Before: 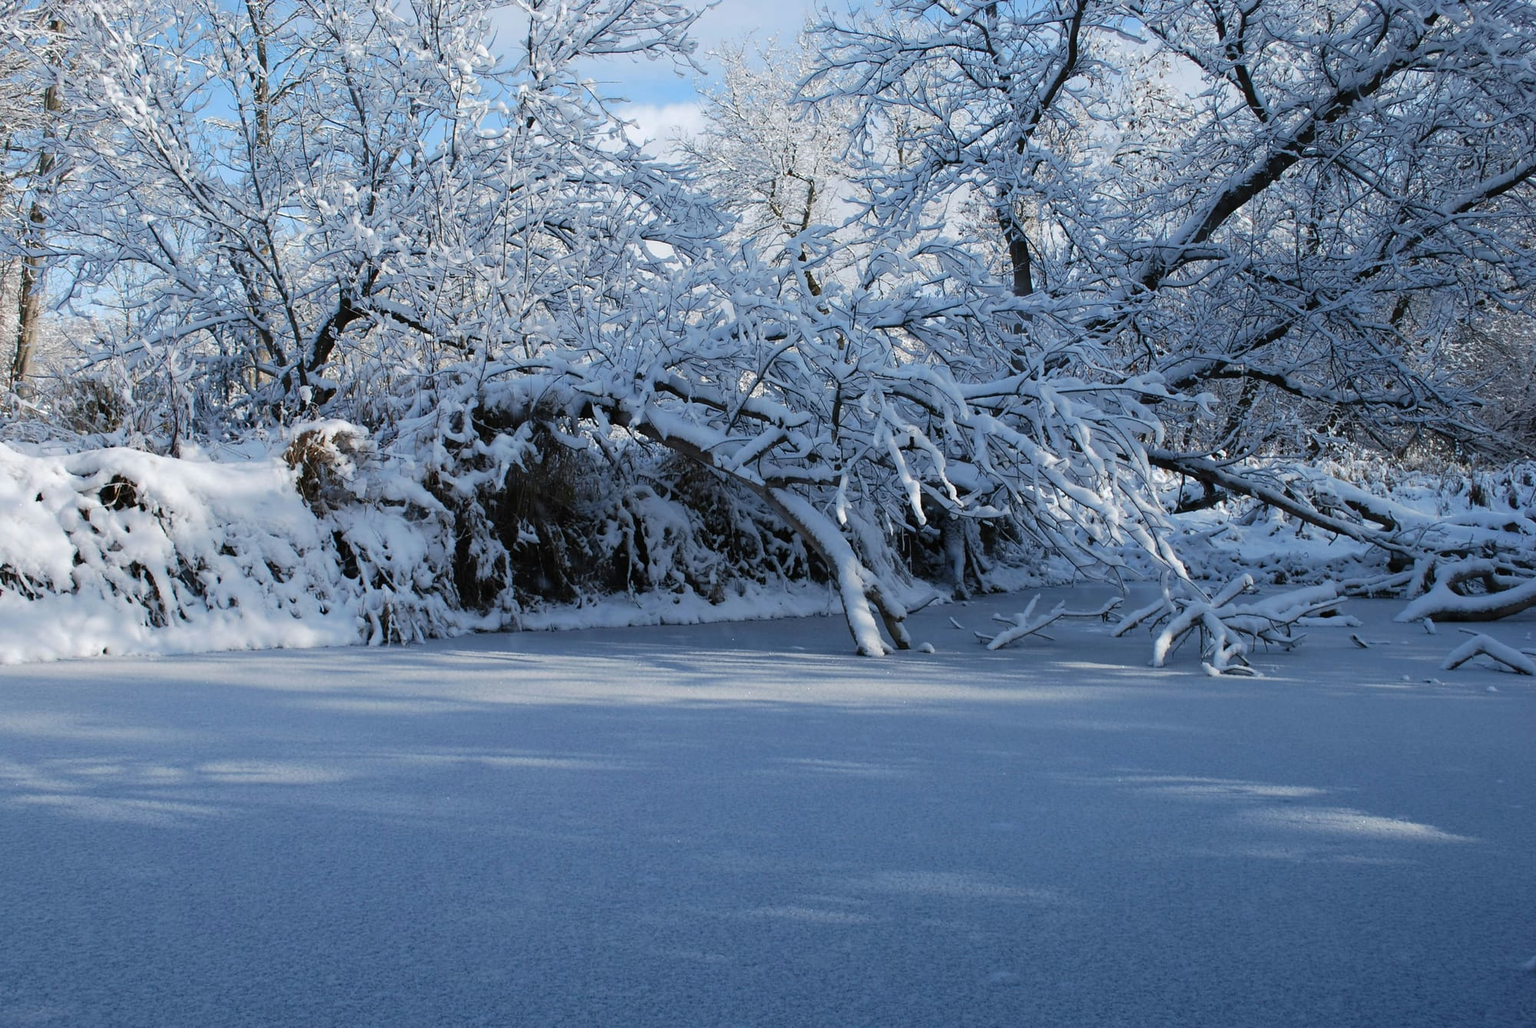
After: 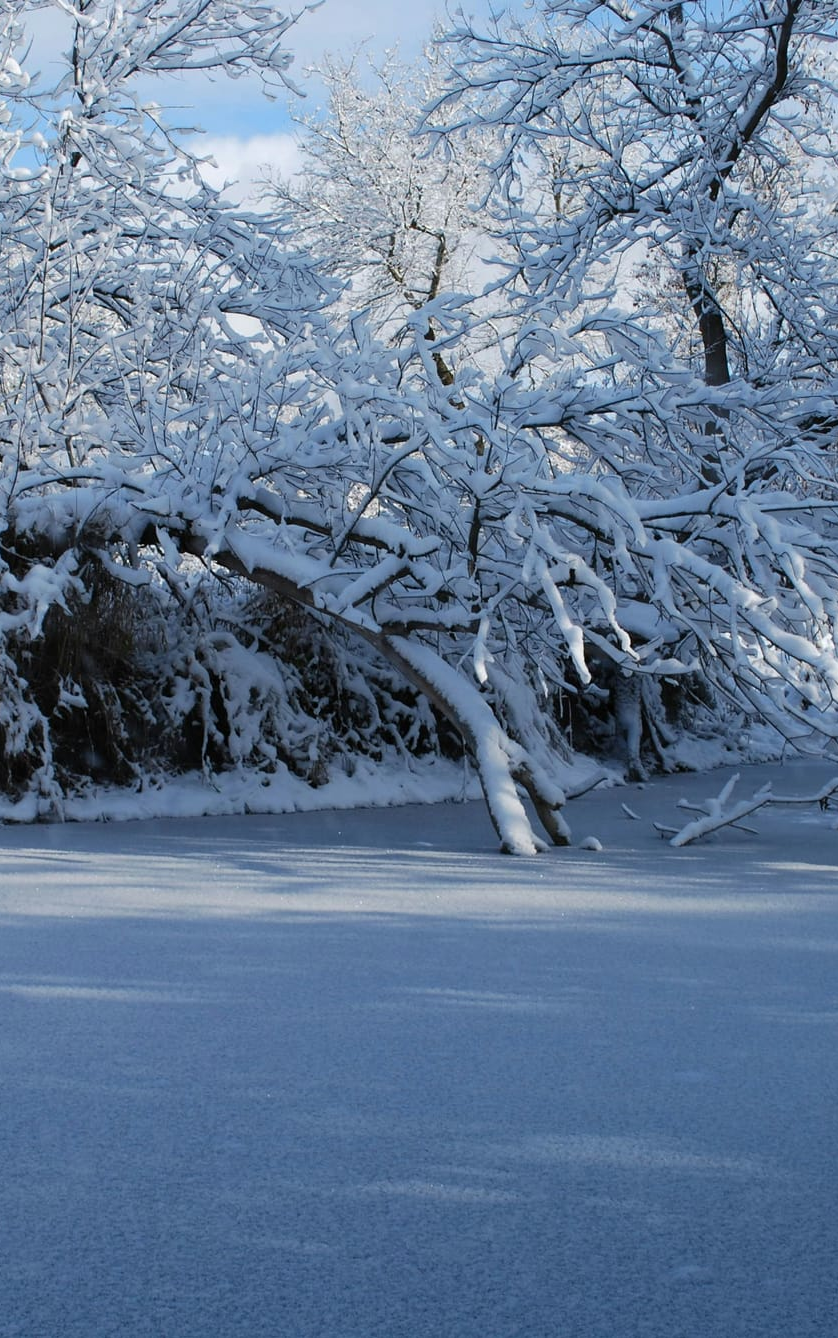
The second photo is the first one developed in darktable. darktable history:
crop: left 30.757%, right 27.317%
